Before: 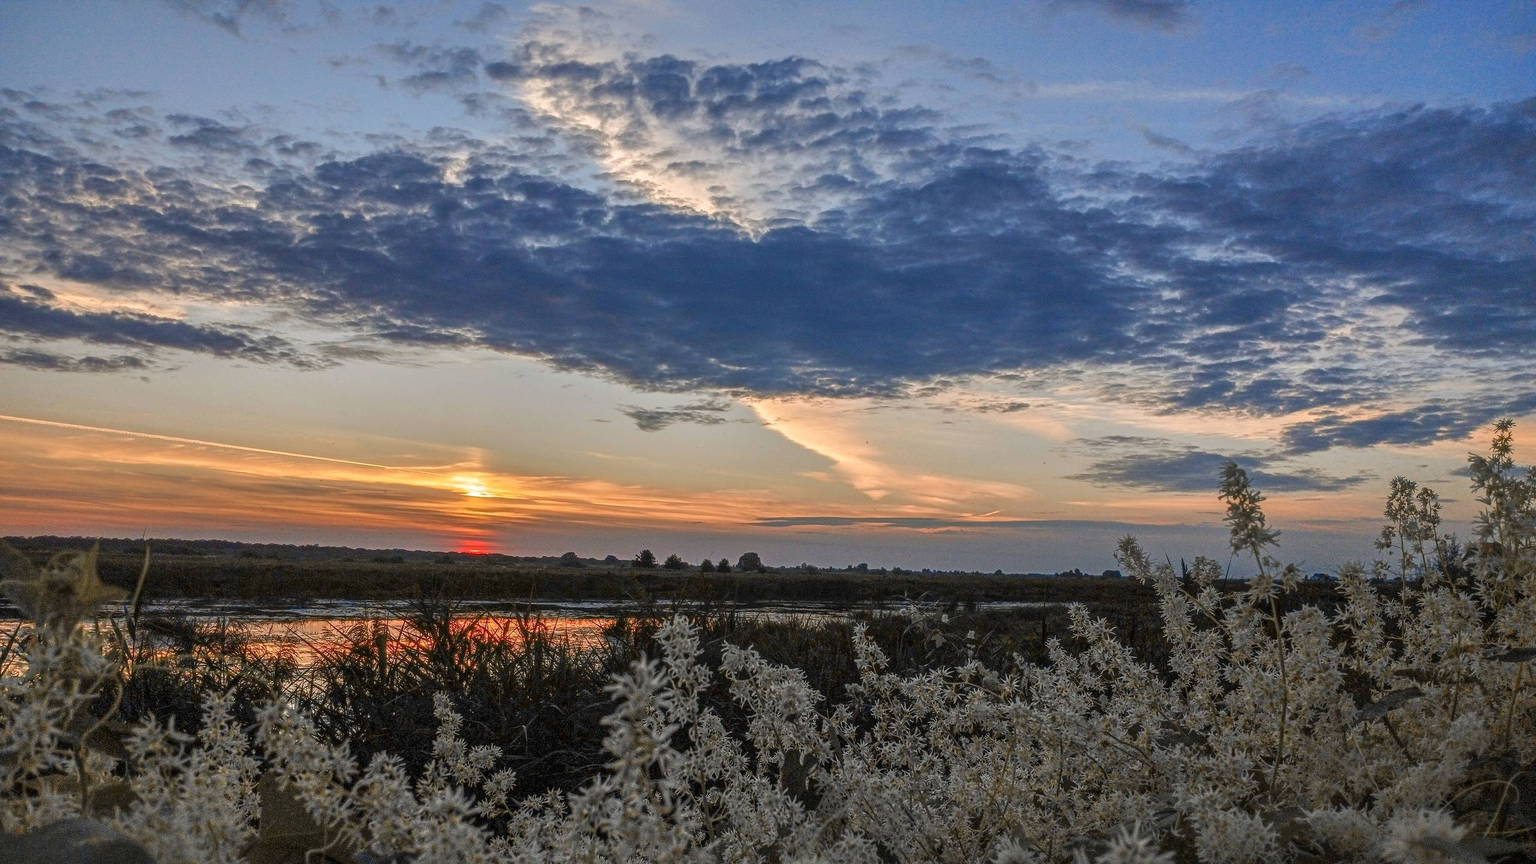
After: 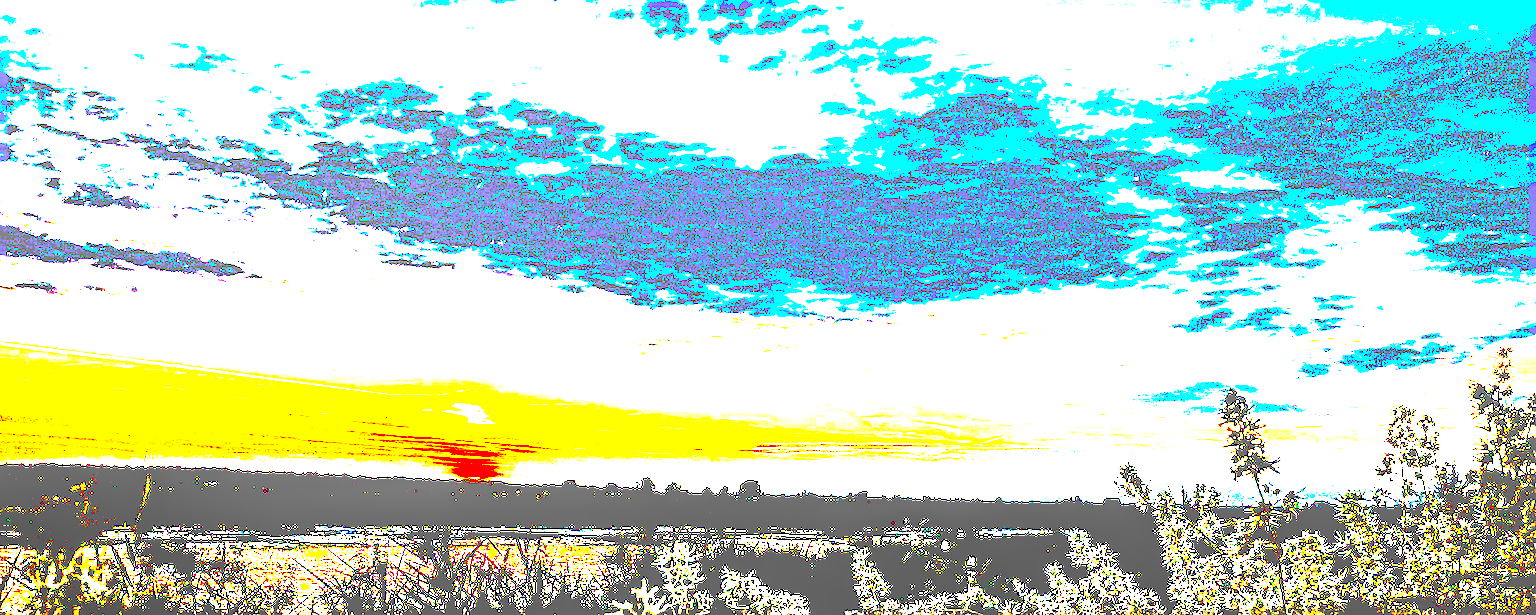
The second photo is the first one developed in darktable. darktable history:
color zones: curves: ch1 [(0, 0.525) (0.143, 0.556) (0.286, 0.52) (0.429, 0.5) (0.571, 0.5) (0.714, 0.5) (0.857, 0.503) (1, 0.525)]
local contrast: detail 109%
sharpen: radius 5.288, amount 0.316, threshold 26.466
contrast brightness saturation: saturation 0.185
crop and rotate: top 8.491%, bottom 20.196%
exposure: black level correction 0.099, exposure 3.103 EV, compensate highlight preservation false
color balance rgb: linear chroma grading › global chroma 9.142%, perceptual saturation grading › global saturation 20%, perceptual saturation grading › highlights -25.774%, perceptual saturation grading › shadows 25.028%, saturation formula JzAzBz (2021)
